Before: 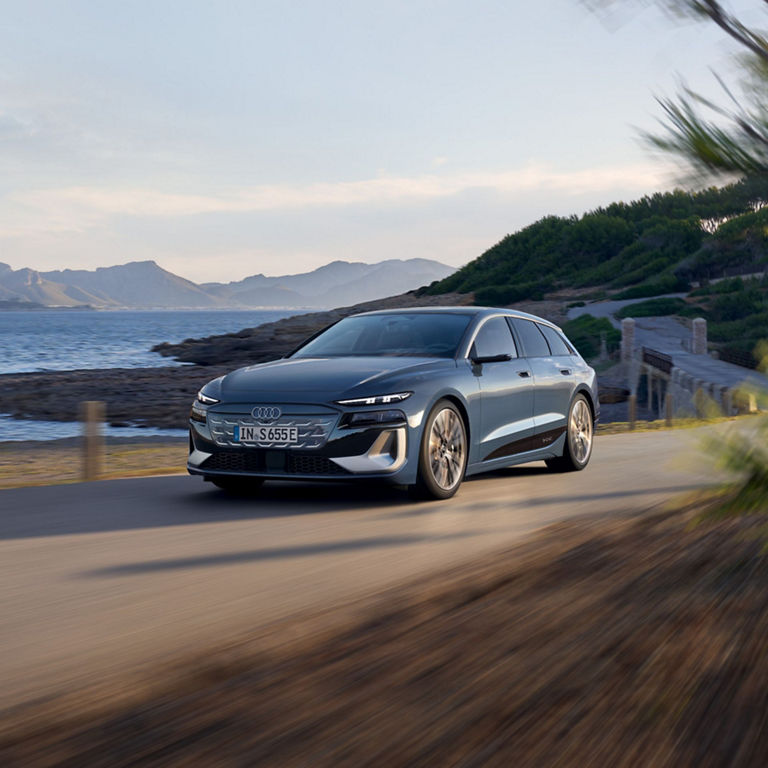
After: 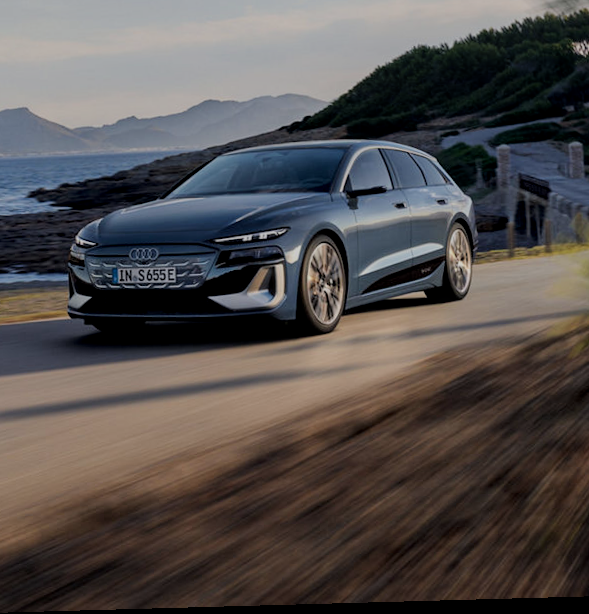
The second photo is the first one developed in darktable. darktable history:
local contrast: on, module defaults
rotate and perspective: rotation -2.22°, lens shift (horizontal) -0.022, automatic cropping off
filmic rgb: black relative exposure -7.65 EV, white relative exposure 4.56 EV, hardness 3.61
graduated density: rotation -0.352°, offset 57.64
crop: left 16.871%, top 22.857%, right 9.116%
